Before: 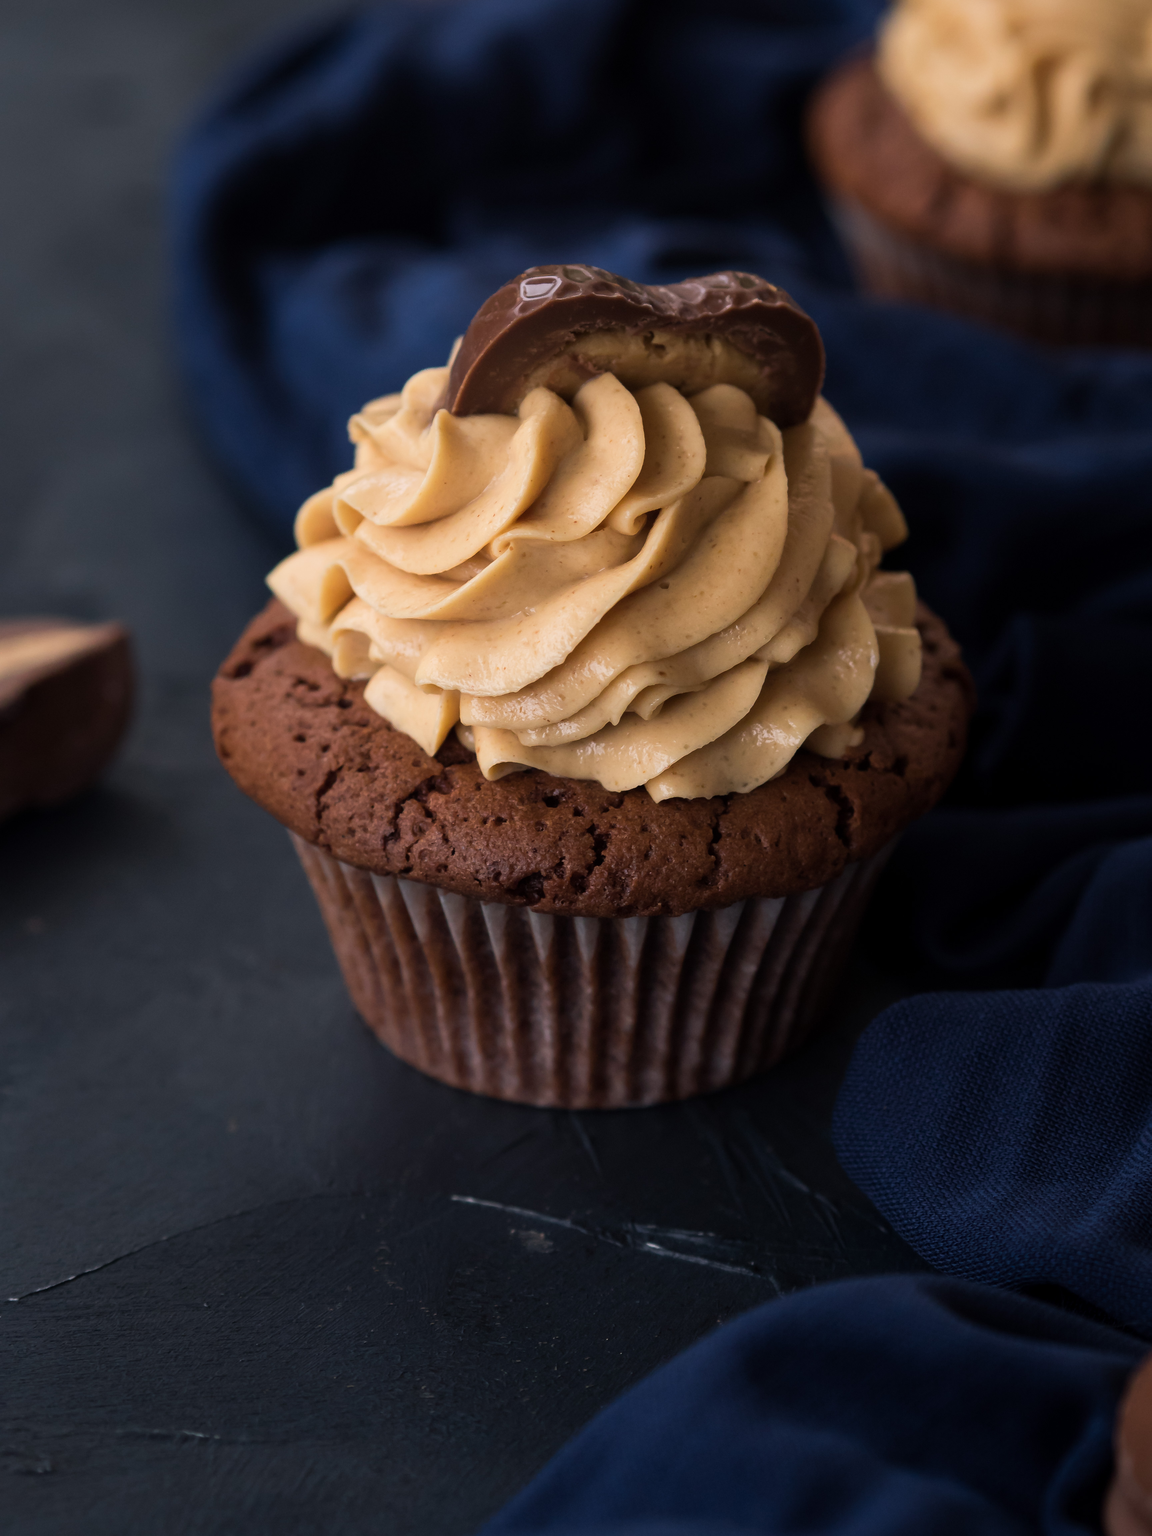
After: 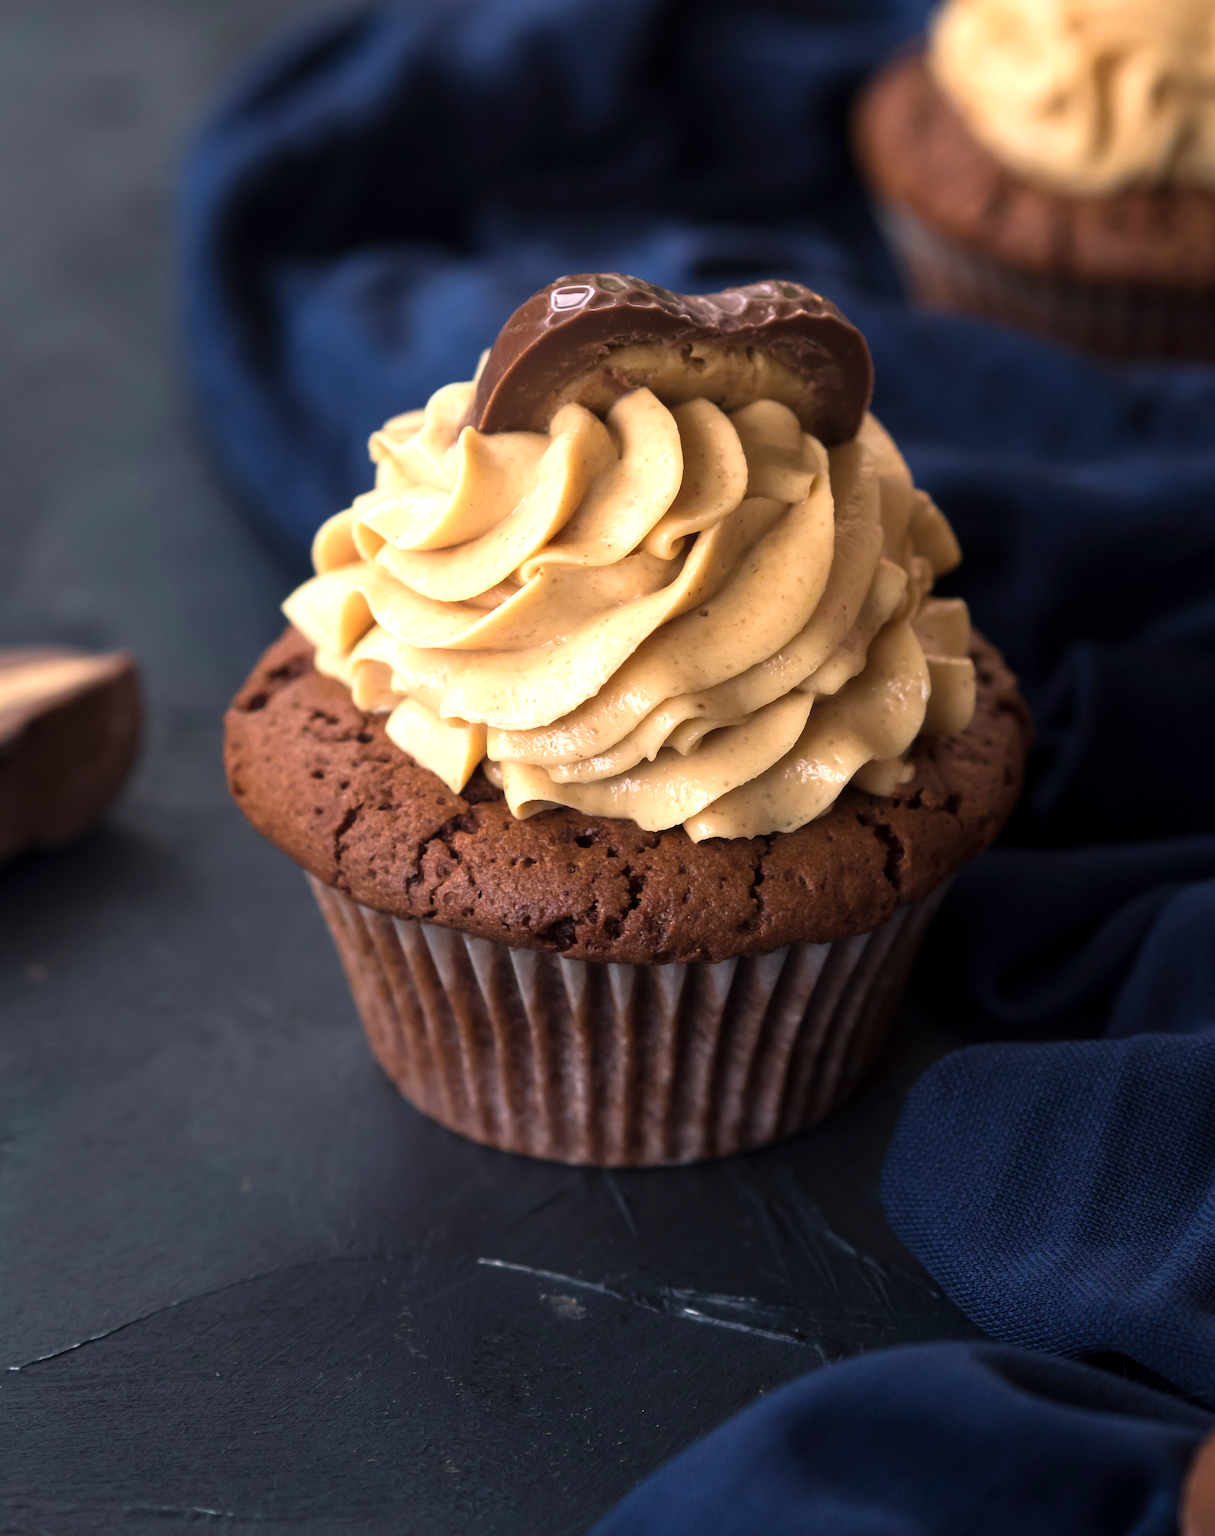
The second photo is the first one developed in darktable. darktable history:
crop: top 0.448%, right 0.264%, bottom 5.045%
exposure: exposure 0.943 EV, compensate highlight preservation false
